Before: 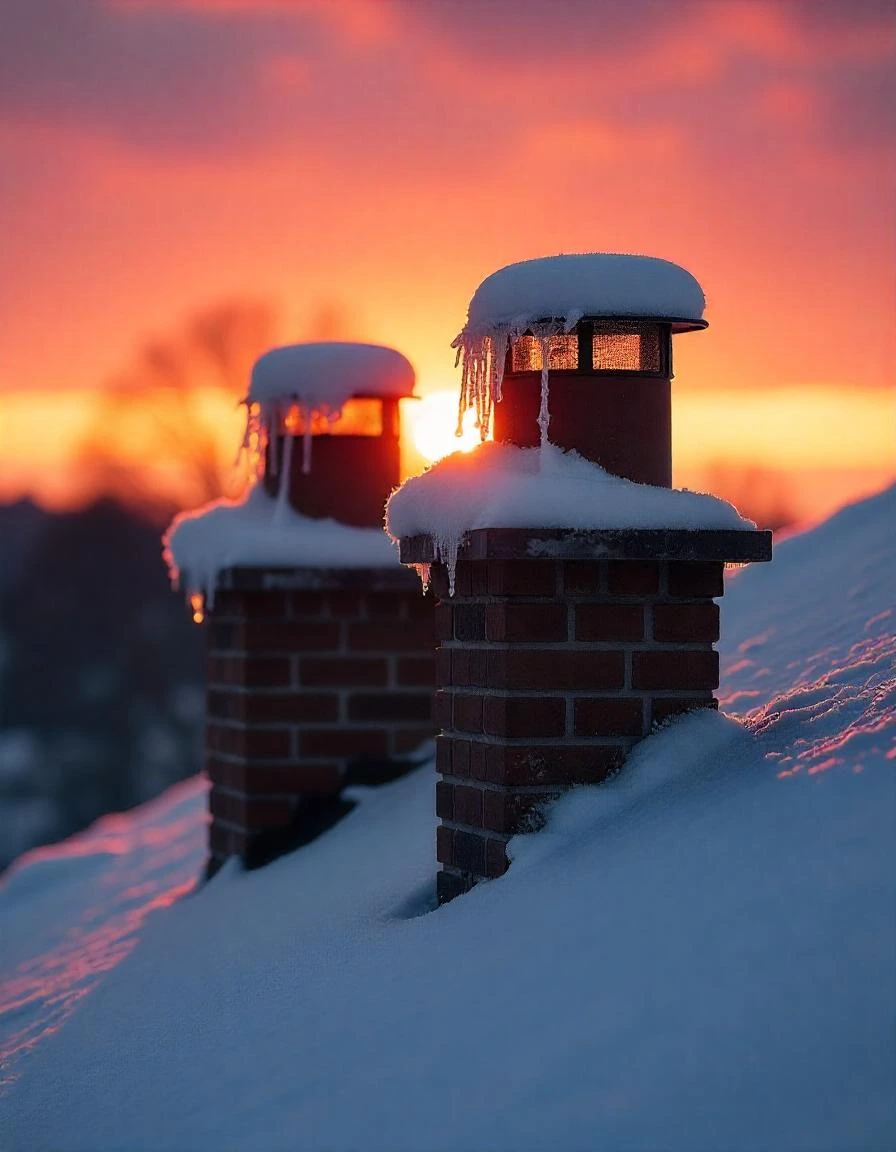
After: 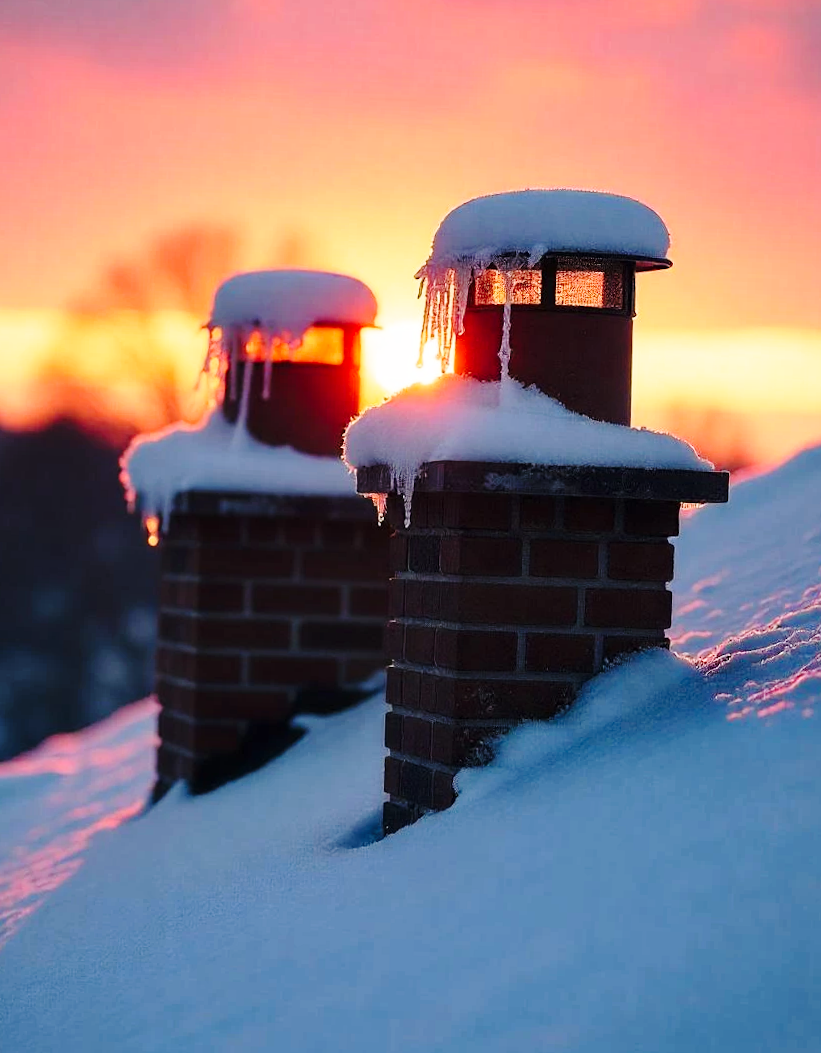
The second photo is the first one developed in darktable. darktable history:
crop and rotate: angle -1.84°, left 3.165%, top 4.243%, right 1.385%, bottom 0.604%
base curve: curves: ch0 [(0, 0) (0.028, 0.03) (0.121, 0.232) (0.46, 0.748) (0.859, 0.968) (1, 1)], preserve colors none
